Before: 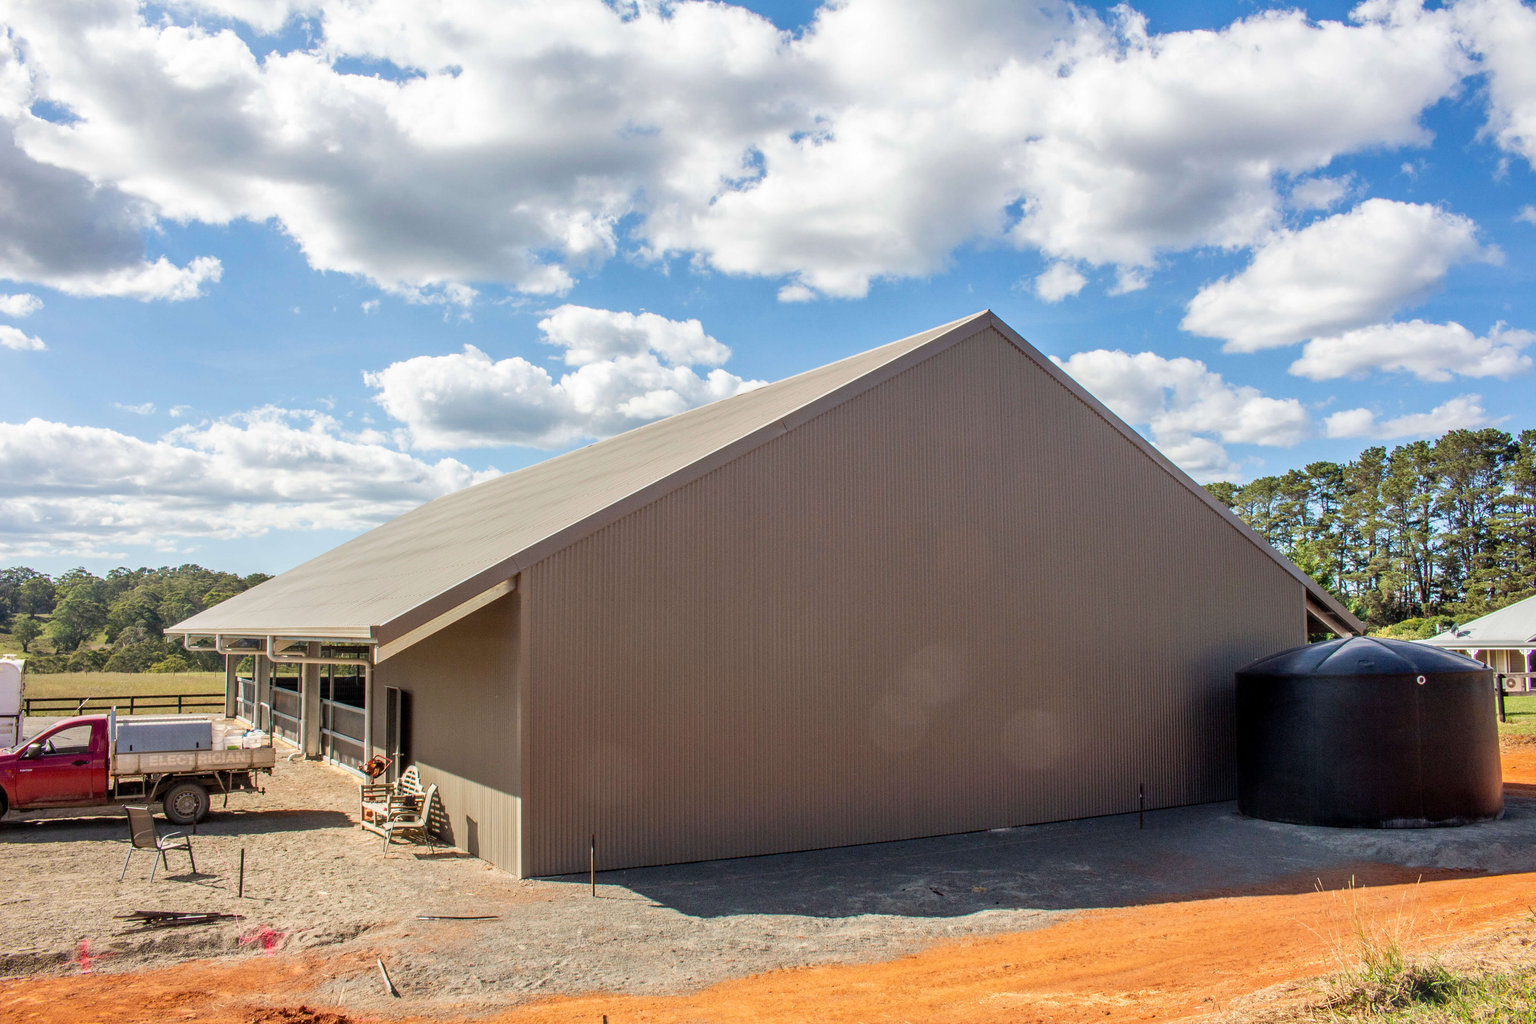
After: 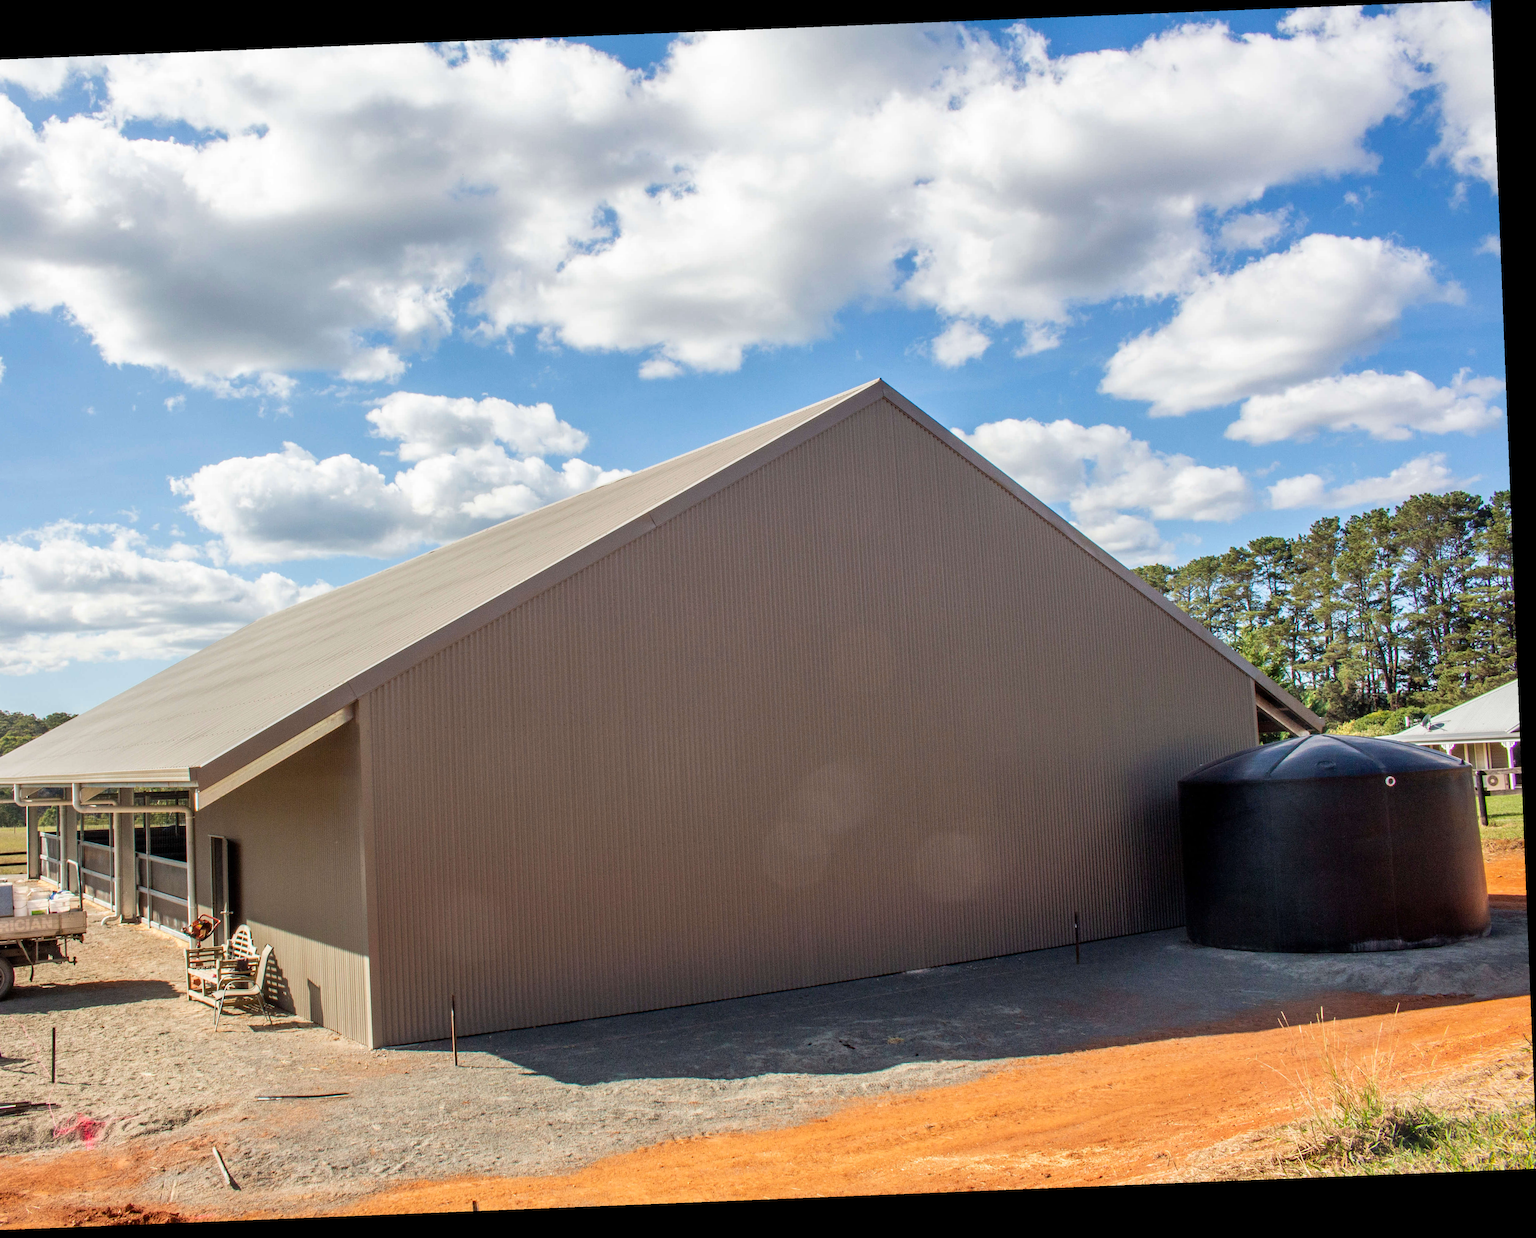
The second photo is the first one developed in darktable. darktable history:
tone equalizer: on, module defaults
rotate and perspective: rotation -2.29°, automatic cropping off
crop and rotate: left 14.584%
